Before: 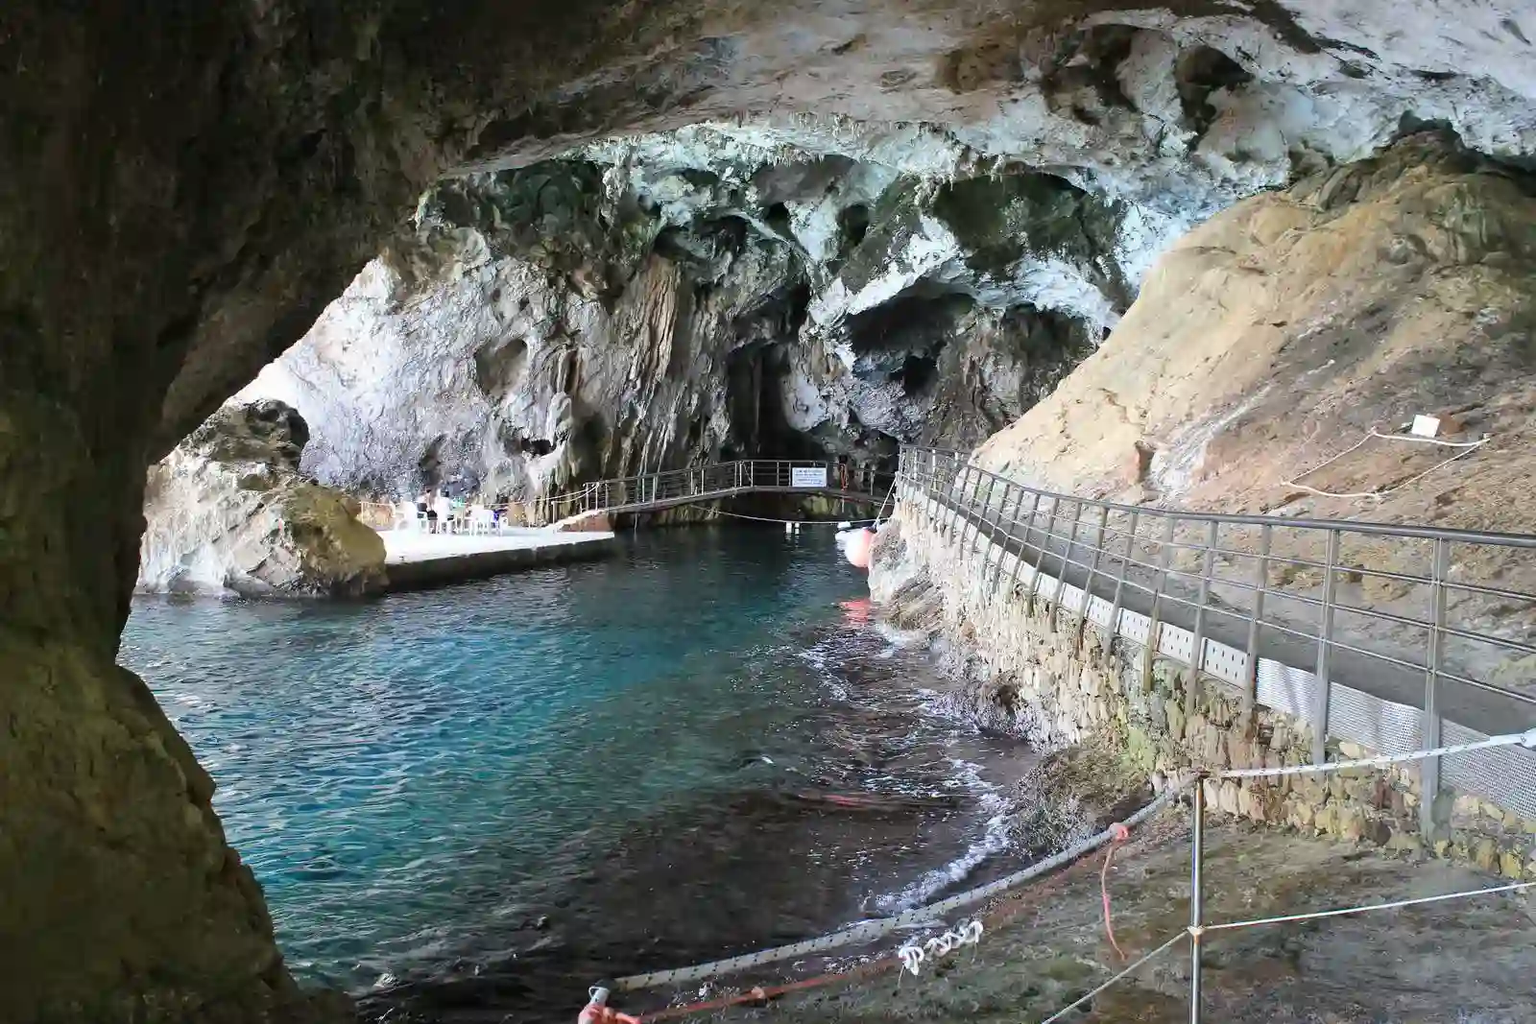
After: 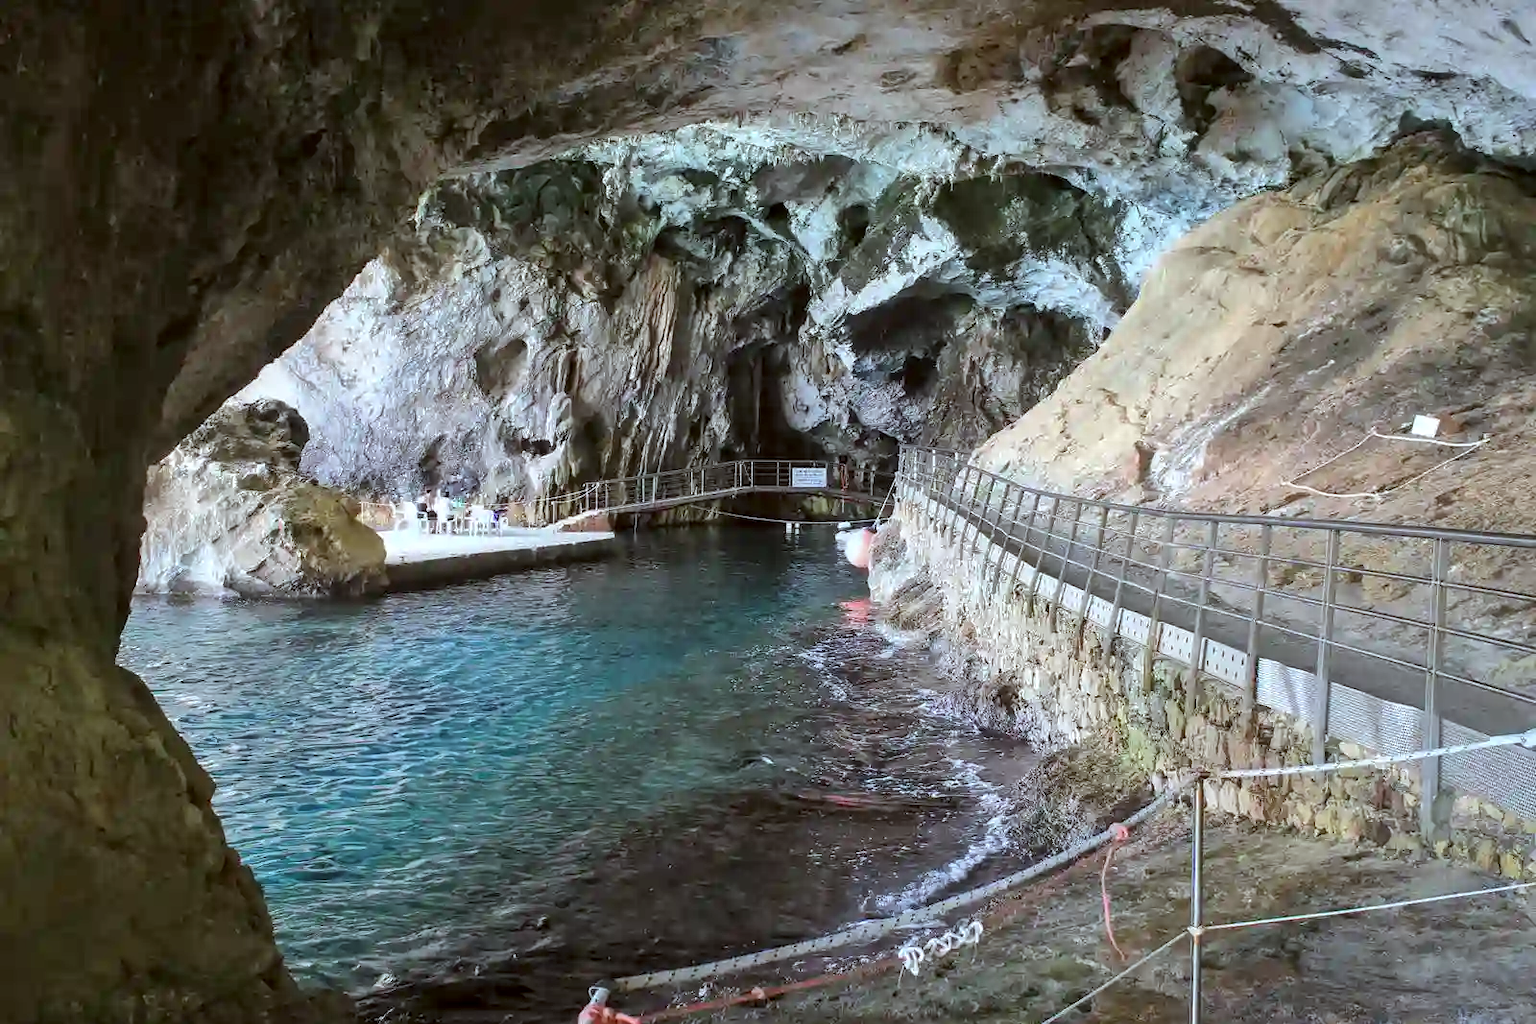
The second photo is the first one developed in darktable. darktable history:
local contrast: on, module defaults
color correction: highlights a* -3.28, highlights b* -6.24, shadows a* 3.1, shadows b* 5.19
shadows and highlights: shadows 30
